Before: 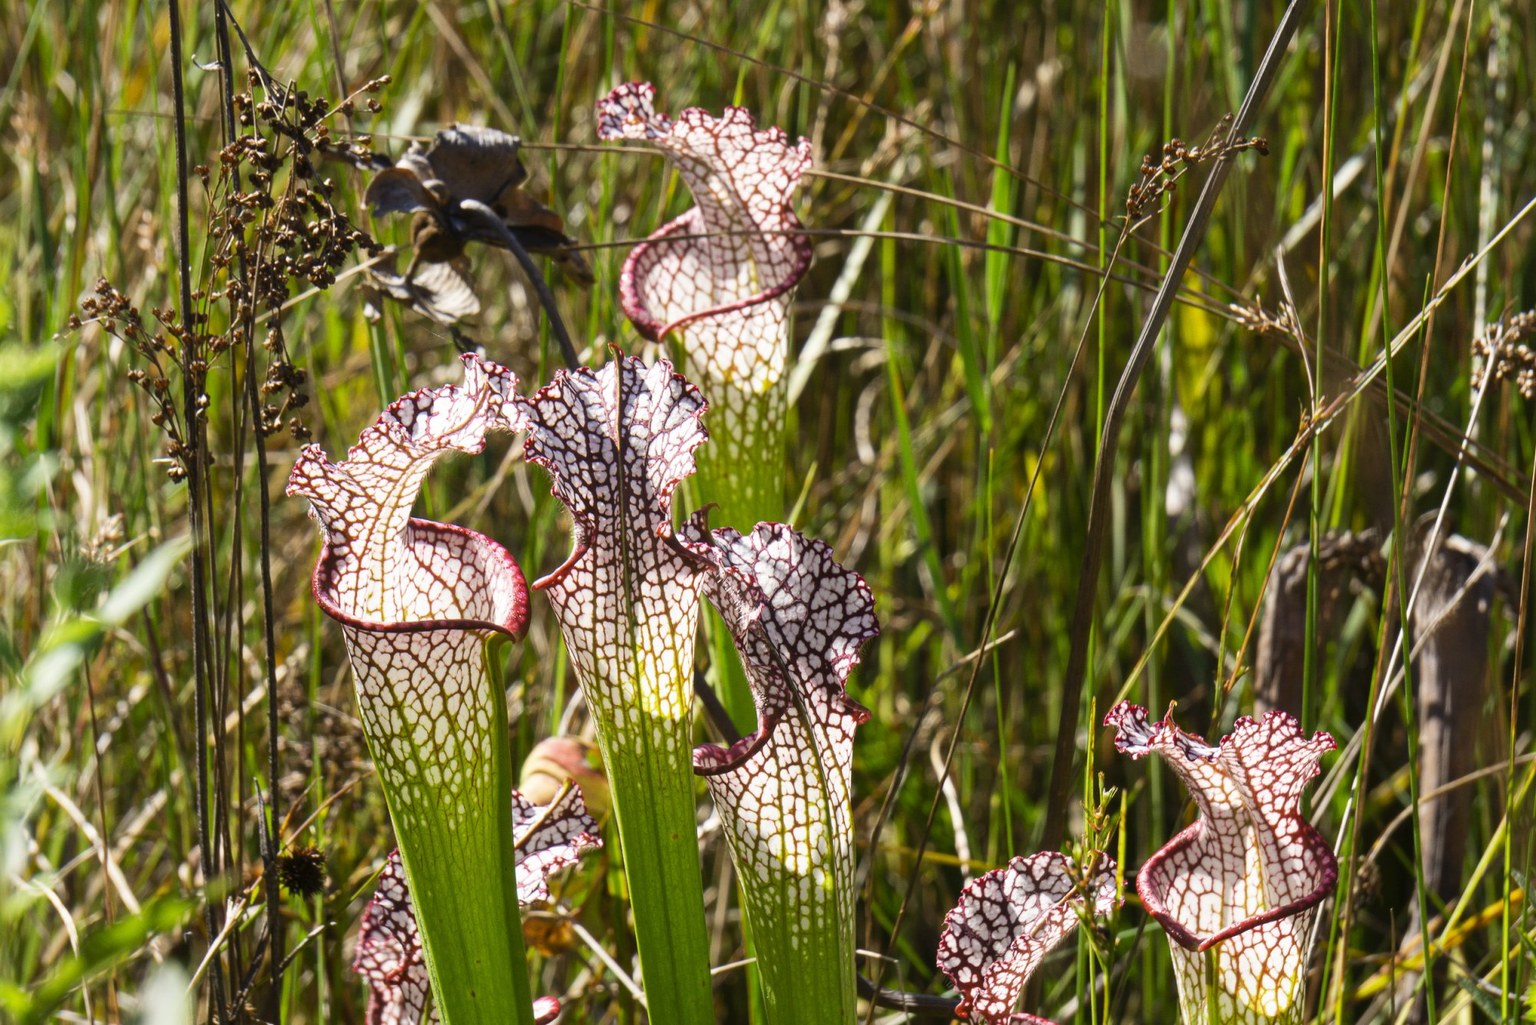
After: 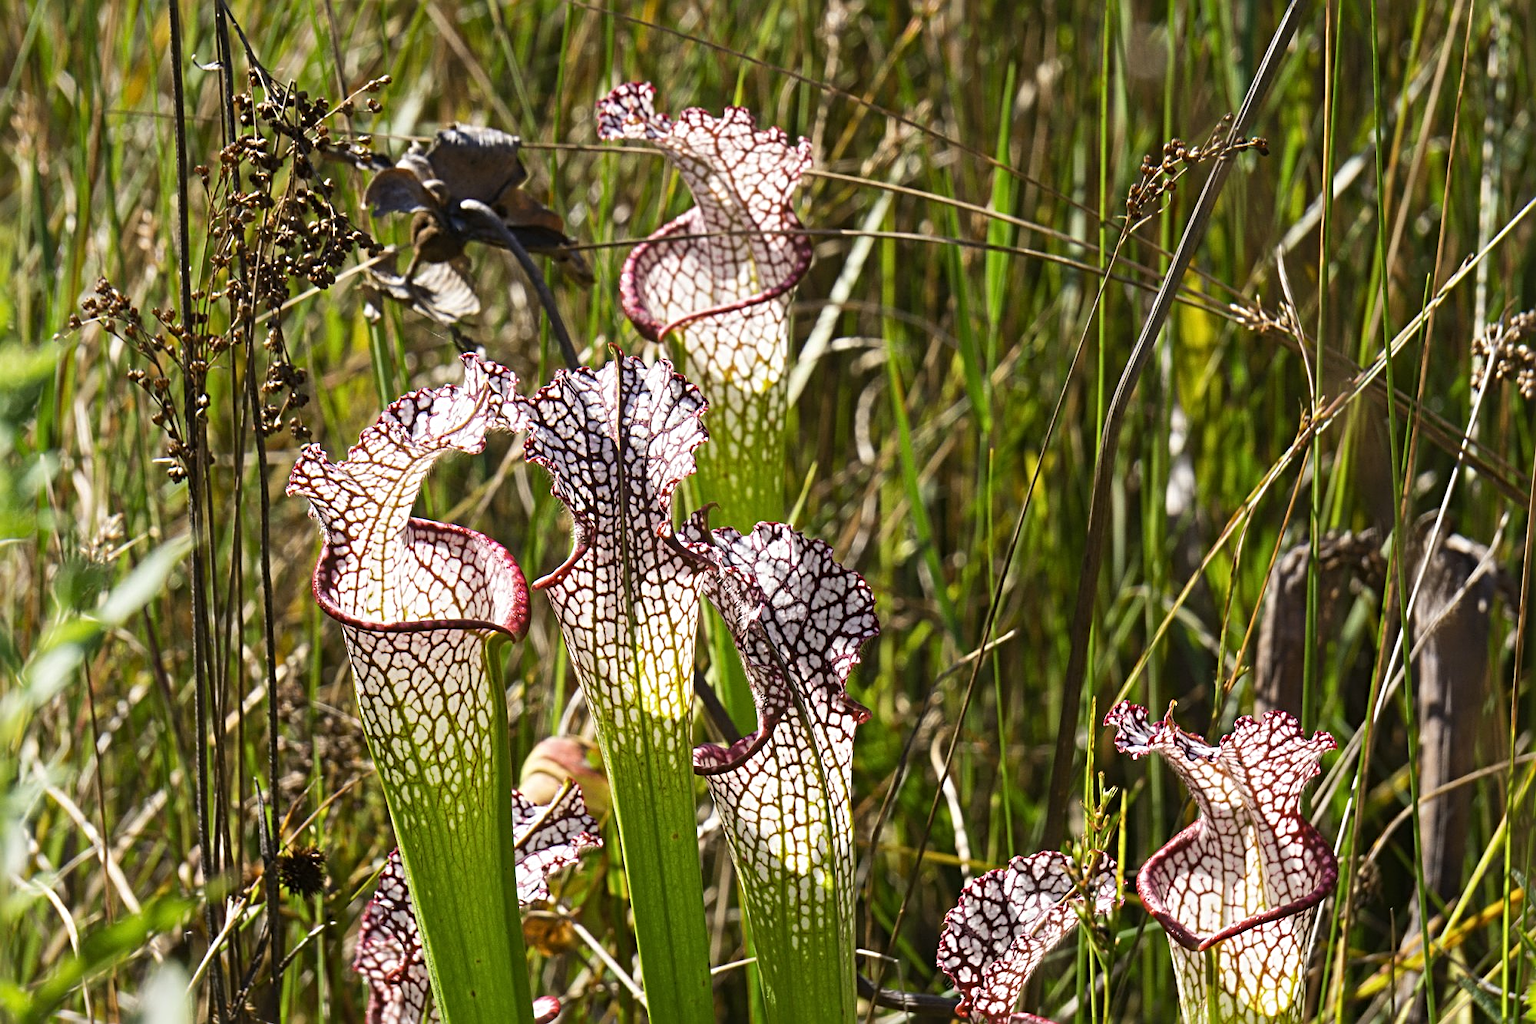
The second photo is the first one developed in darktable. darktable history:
sharpen: radius 3.977
